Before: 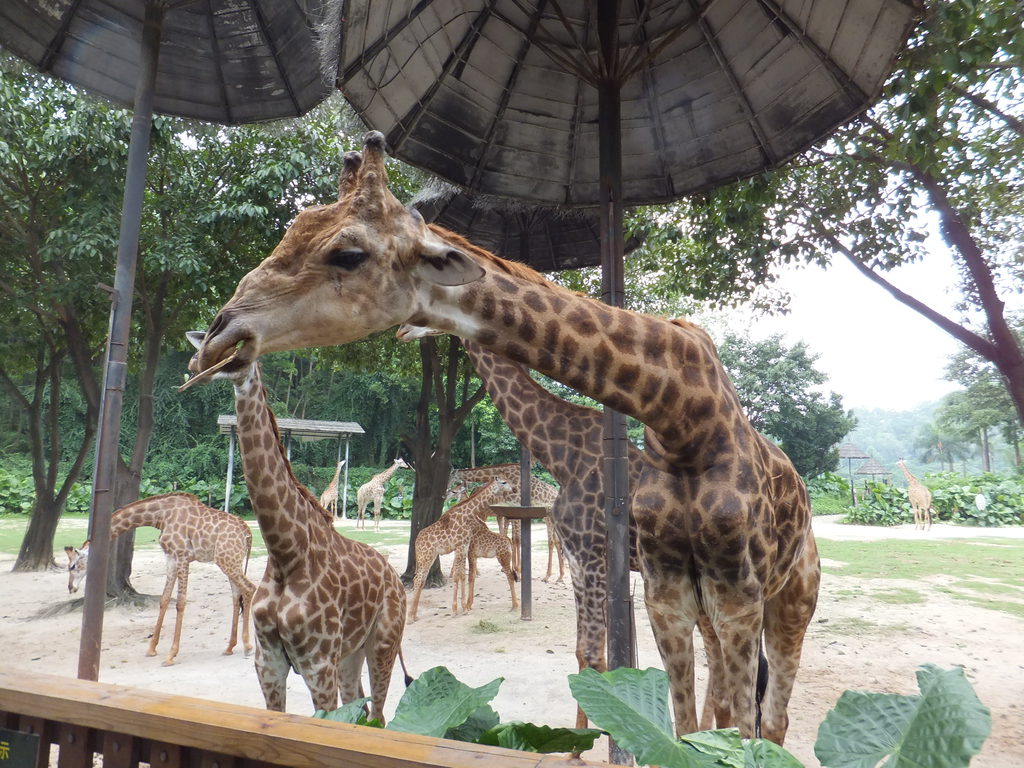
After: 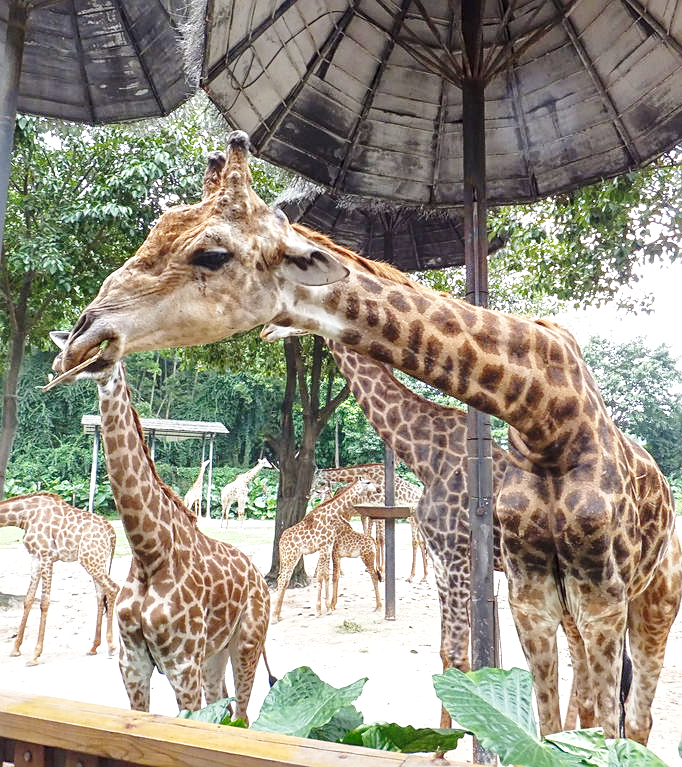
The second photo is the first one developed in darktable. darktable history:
shadows and highlights: on, module defaults
sharpen: on, module defaults
exposure: black level correction 0, exposure 0.397 EV, compensate highlight preservation false
local contrast: detail 130%
crop and rotate: left 13.369%, right 19.97%
base curve: curves: ch0 [(0, 0) (0.028, 0.03) (0.121, 0.232) (0.46, 0.748) (0.859, 0.968) (1, 1)], preserve colors none
